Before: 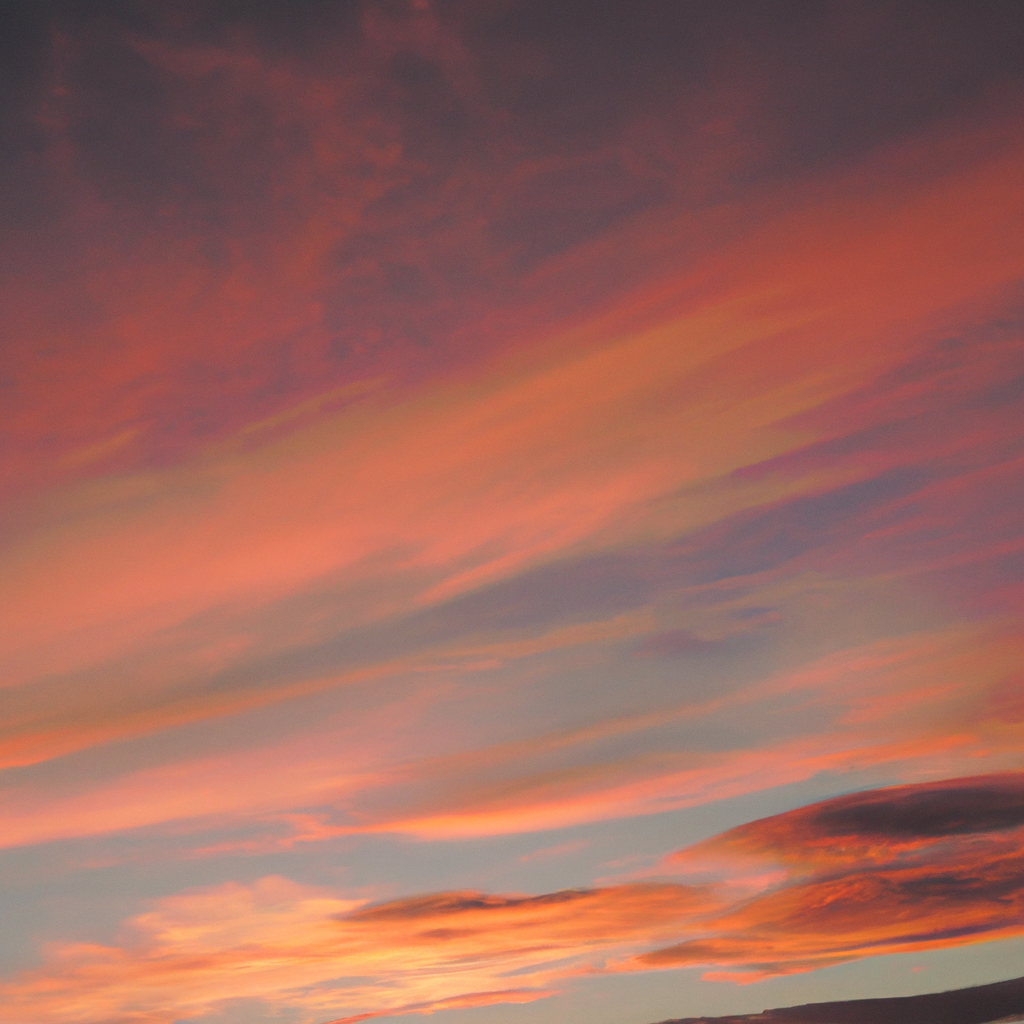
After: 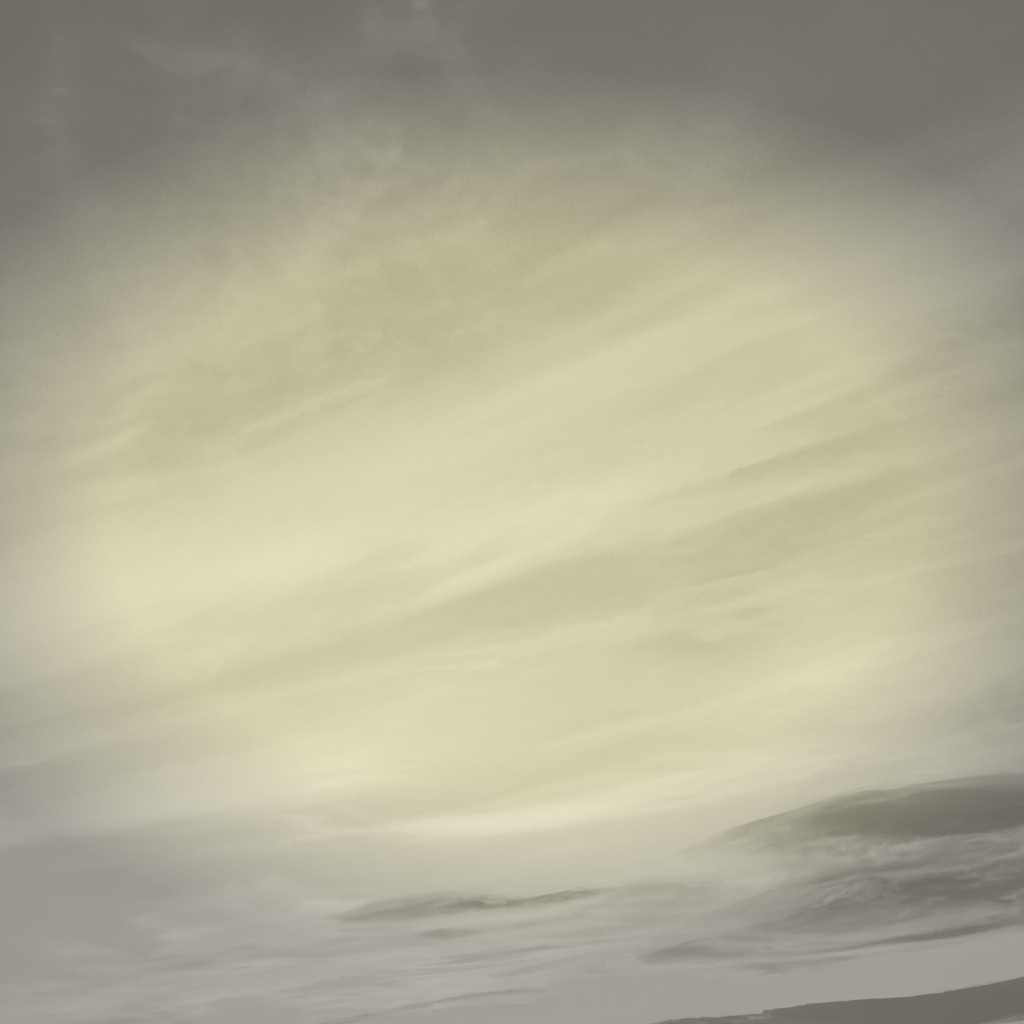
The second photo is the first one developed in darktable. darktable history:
tone curve: curves: ch0 [(0, 0.047) (0.15, 0.127) (0.46, 0.466) (0.751, 0.788) (1, 0.961)]; ch1 [(0, 0) (0.43, 0.408) (0.476, 0.469) (0.505, 0.501) (0.553, 0.557) (0.592, 0.58) (0.631, 0.625) (1, 1)]; ch2 [(0, 0) (0.505, 0.495) (0.55, 0.557) (0.583, 0.573) (1, 1)], color space Lab, independent channels, preserve colors none
filmic rgb: black relative exposure -7.65 EV, white relative exposure 4.56 EV, hardness 3.61, contrast 1.05
local contrast: detail 110%
exposure: exposure -0.293 EV, compensate highlight preservation false
vignetting: fall-off start 79.43%, saturation -0.649, width/height ratio 1.327, unbound false
colorize: hue 43.2°, saturation 40%, version 1
shadows and highlights: soften with gaussian
contrast brightness saturation: contrast 0.14
